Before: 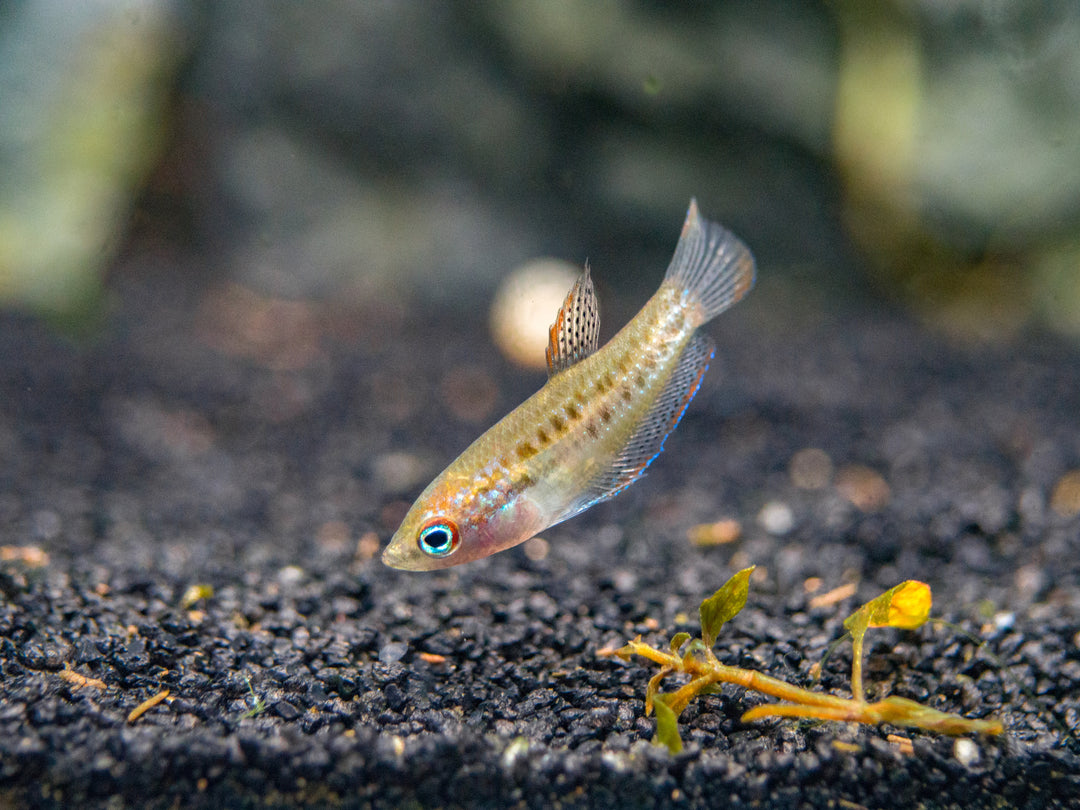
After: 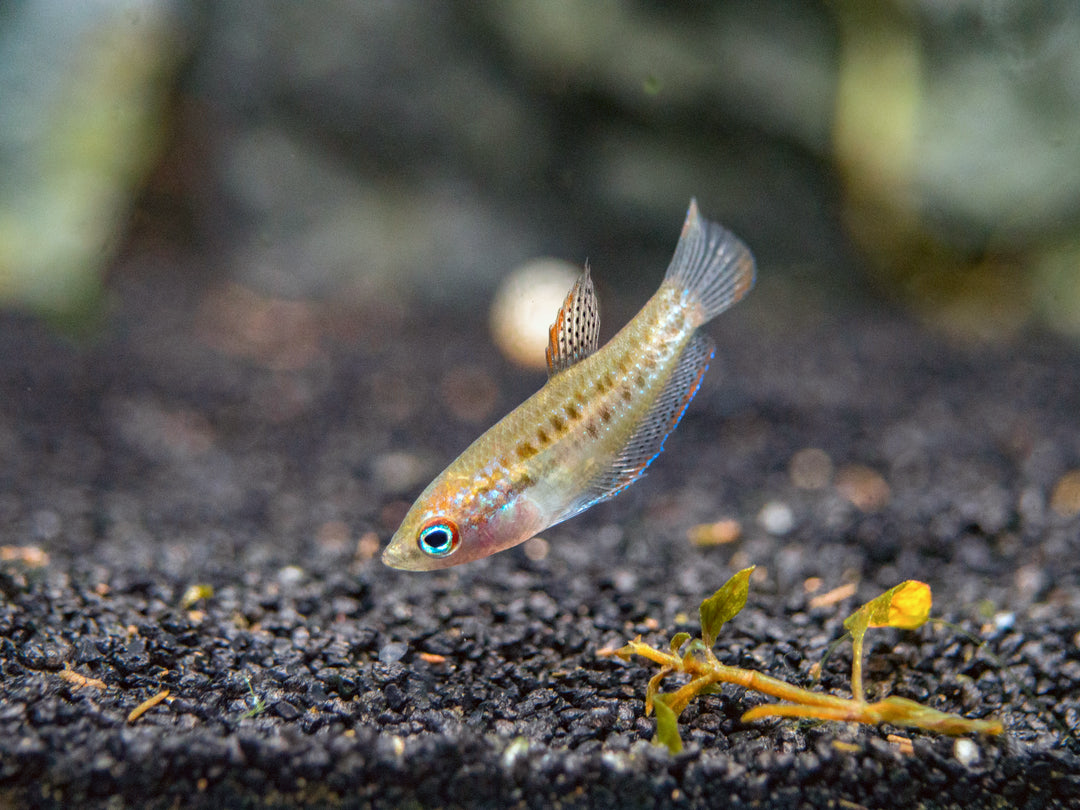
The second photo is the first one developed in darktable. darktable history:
color correction: highlights a* -3.28, highlights b* -6.24, shadows a* 3.1, shadows b* 5.19
